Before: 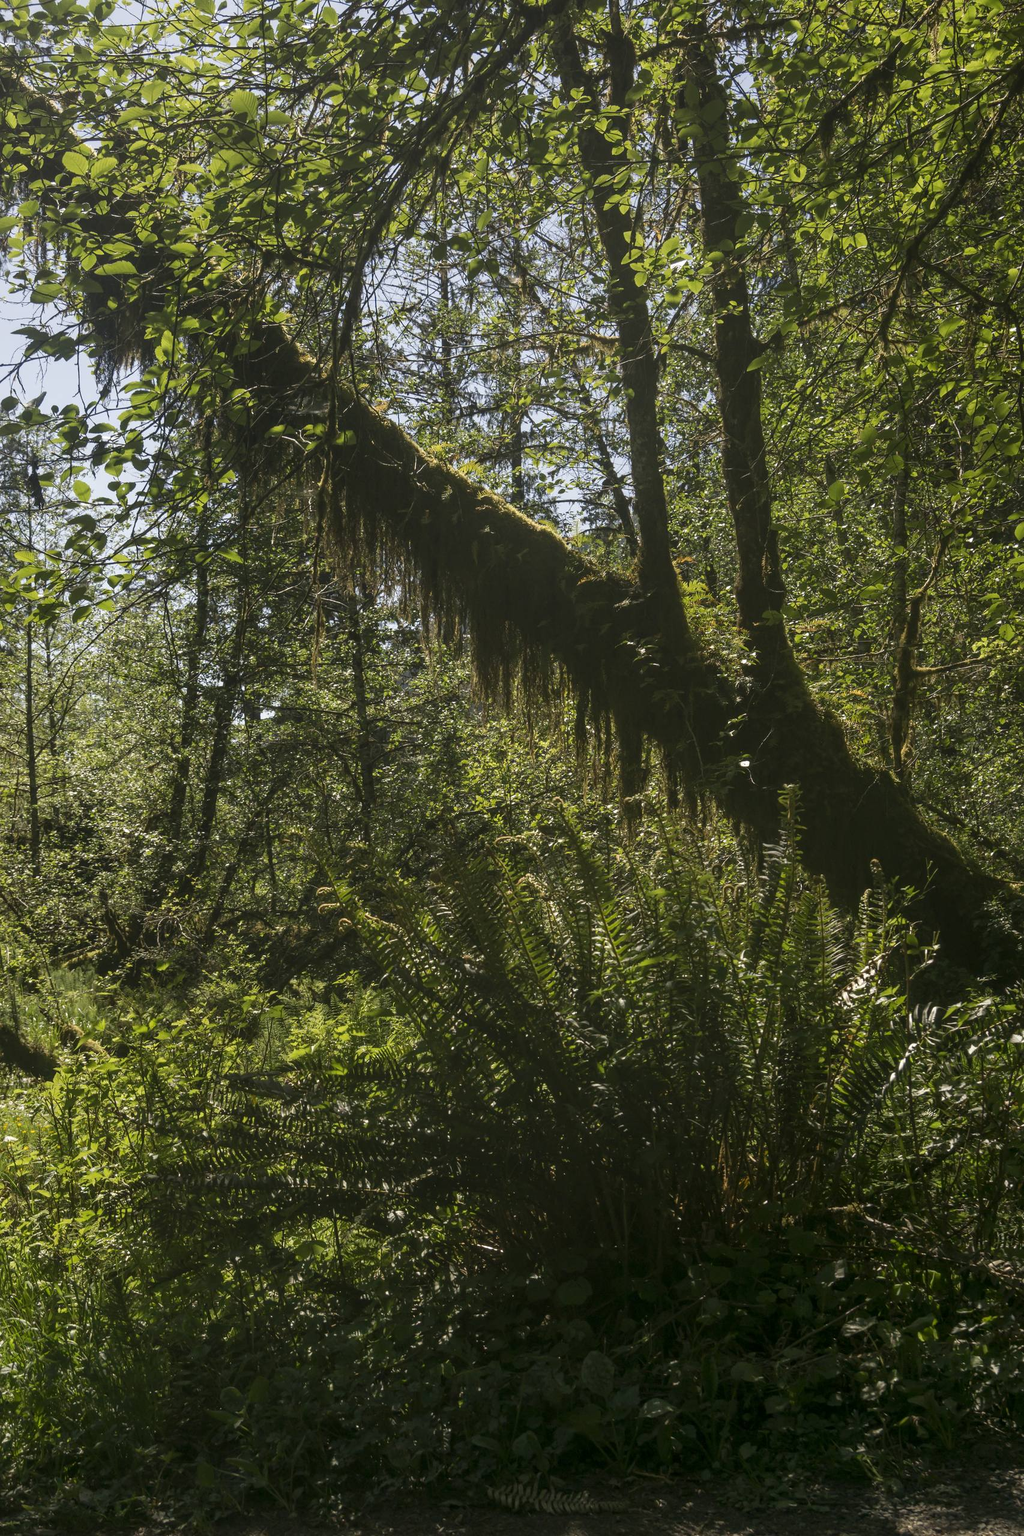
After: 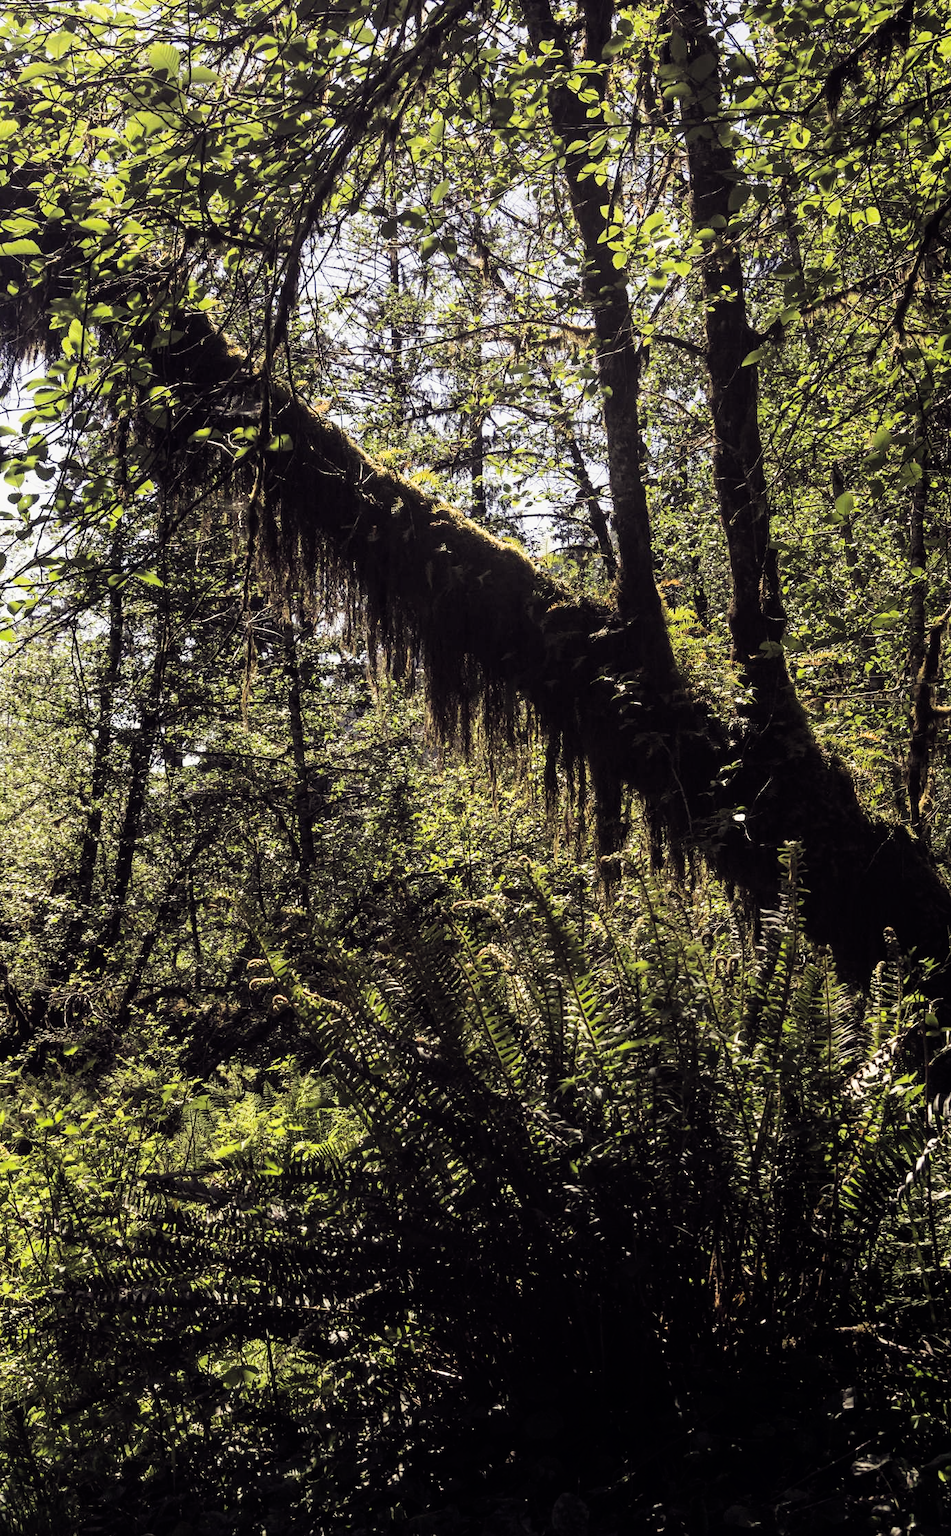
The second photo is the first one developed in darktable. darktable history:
exposure: black level correction 0, exposure 0.68 EV, compensate exposure bias true, compensate highlight preservation false
crop: left 9.929%, top 3.475%, right 9.188%, bottom 9.529%
color balance: lift [1.001, 0.997, 0.99, 1.01], gamma [1.007, 1, 0.975, 1.025], gain [1, 1.065, 1.052, 0.935], contrast 13.25%
filmic rgb: black relative exposure -5 EV, hardness 2.88, contrast 1.4, highlights saturation mix -30%
